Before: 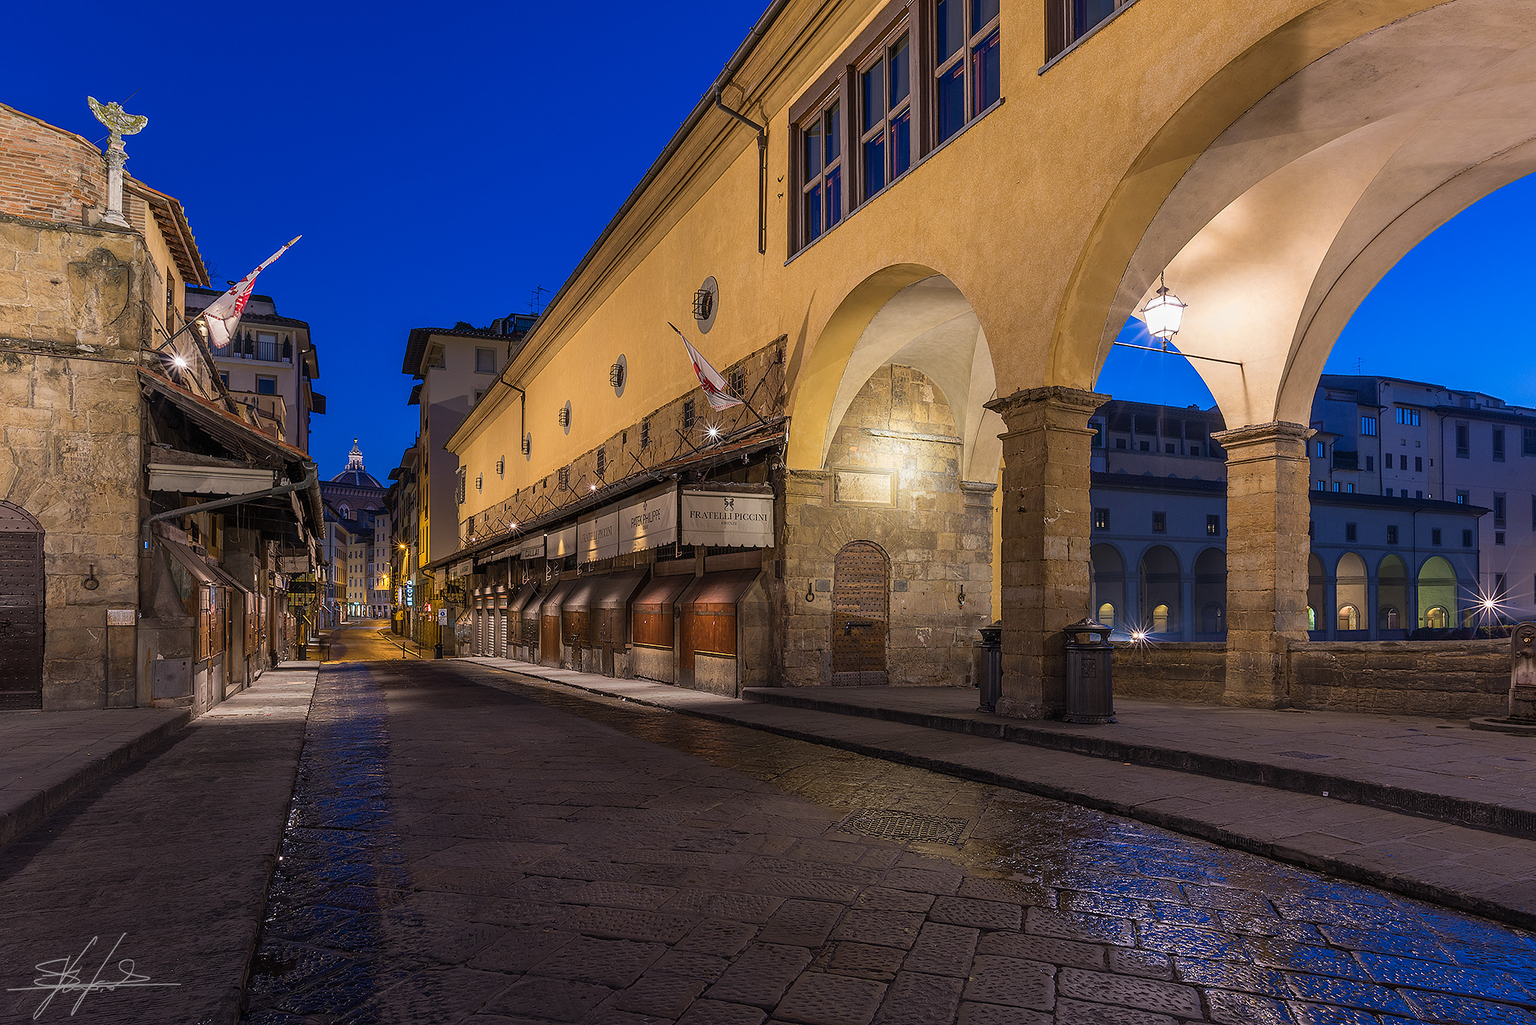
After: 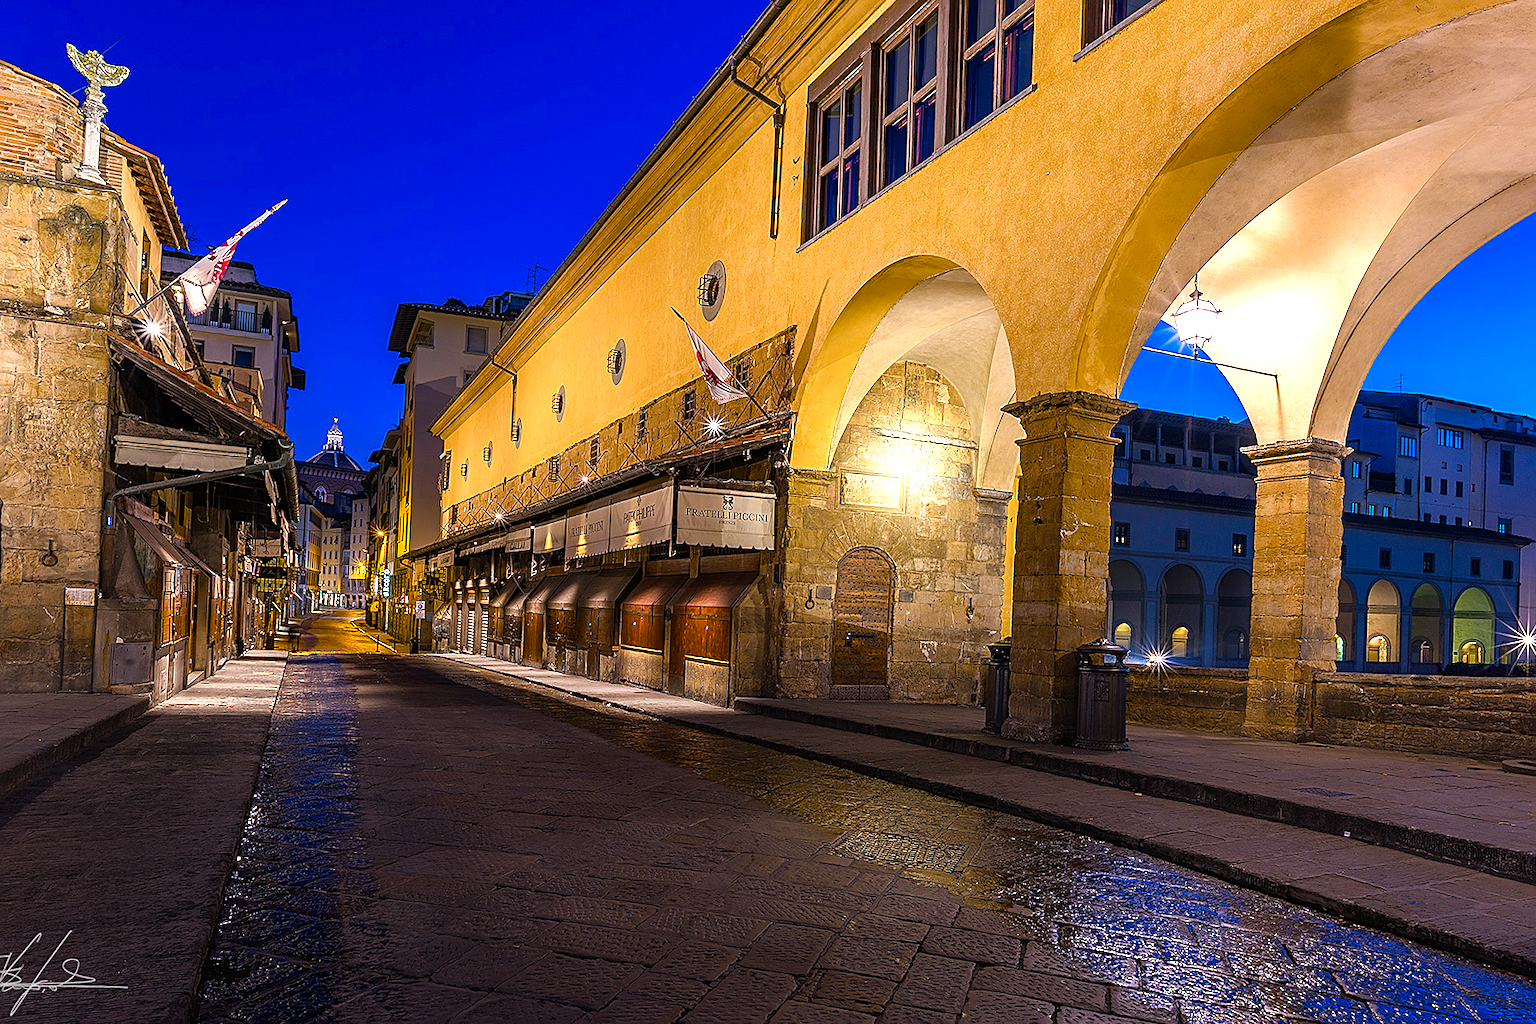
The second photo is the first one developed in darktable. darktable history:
color balance rgb: shadows lift › chroma 0.913%, shadows lift › hue 113.48°, perceptual saturation grading › global saturation 39.702%, perceptual saturation grading › highlights -24.941%, perceptual saturation grading › mid-tones 35.284%, perceptual saturation grading › shadows 35.316%, contrast 4.971%
crop and rotate: angle -2.28°
sharpen: on, module defaults
tone equalizer: -8 EV -0.746 EV, -7 EV -0.676 EV, -6 EV -0.639 EV, -5 EV -0.364 EV, -3 EV 0.38 EV, -2 EV 0.6 EV, -1 EV 0.689 EV, +0 EV 0.719 EV
